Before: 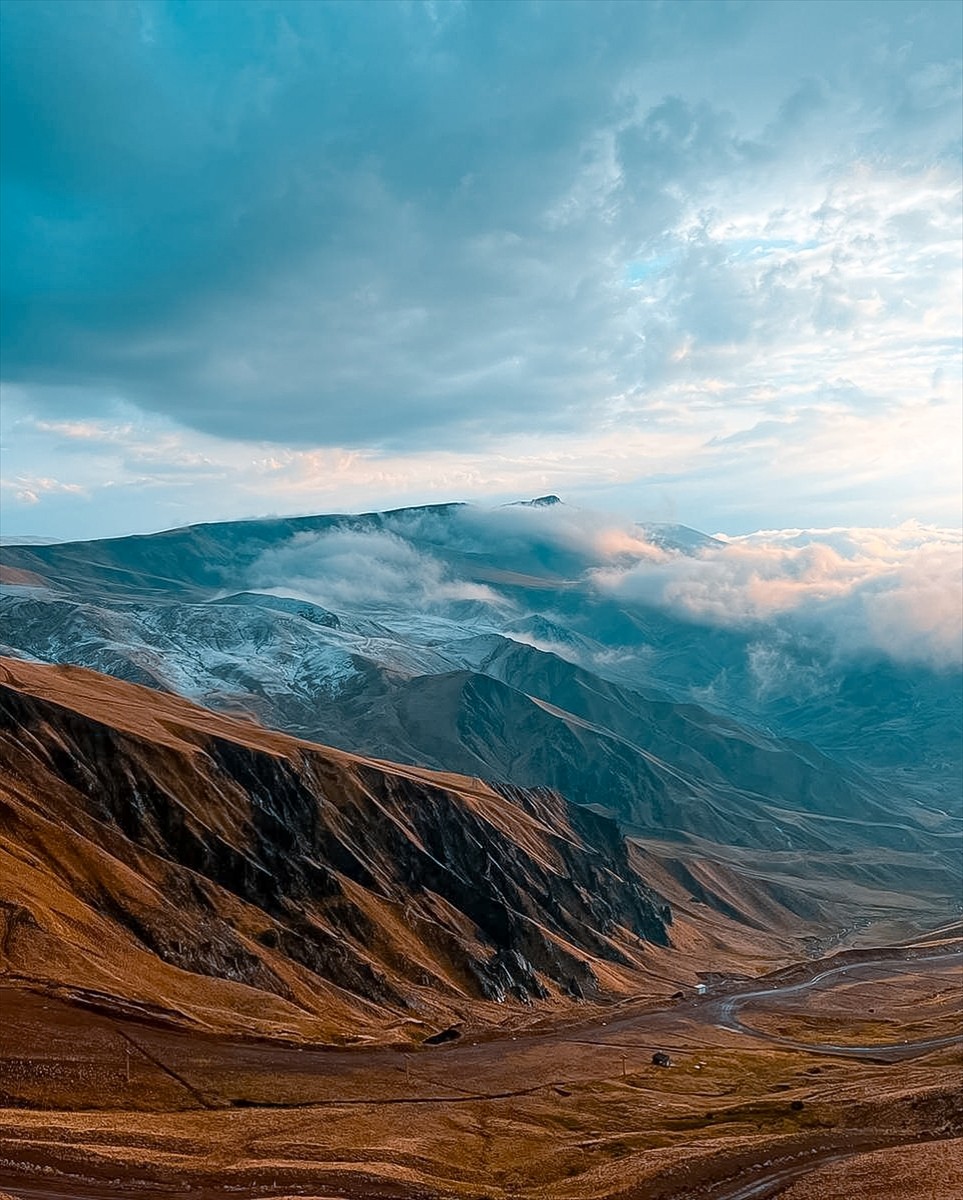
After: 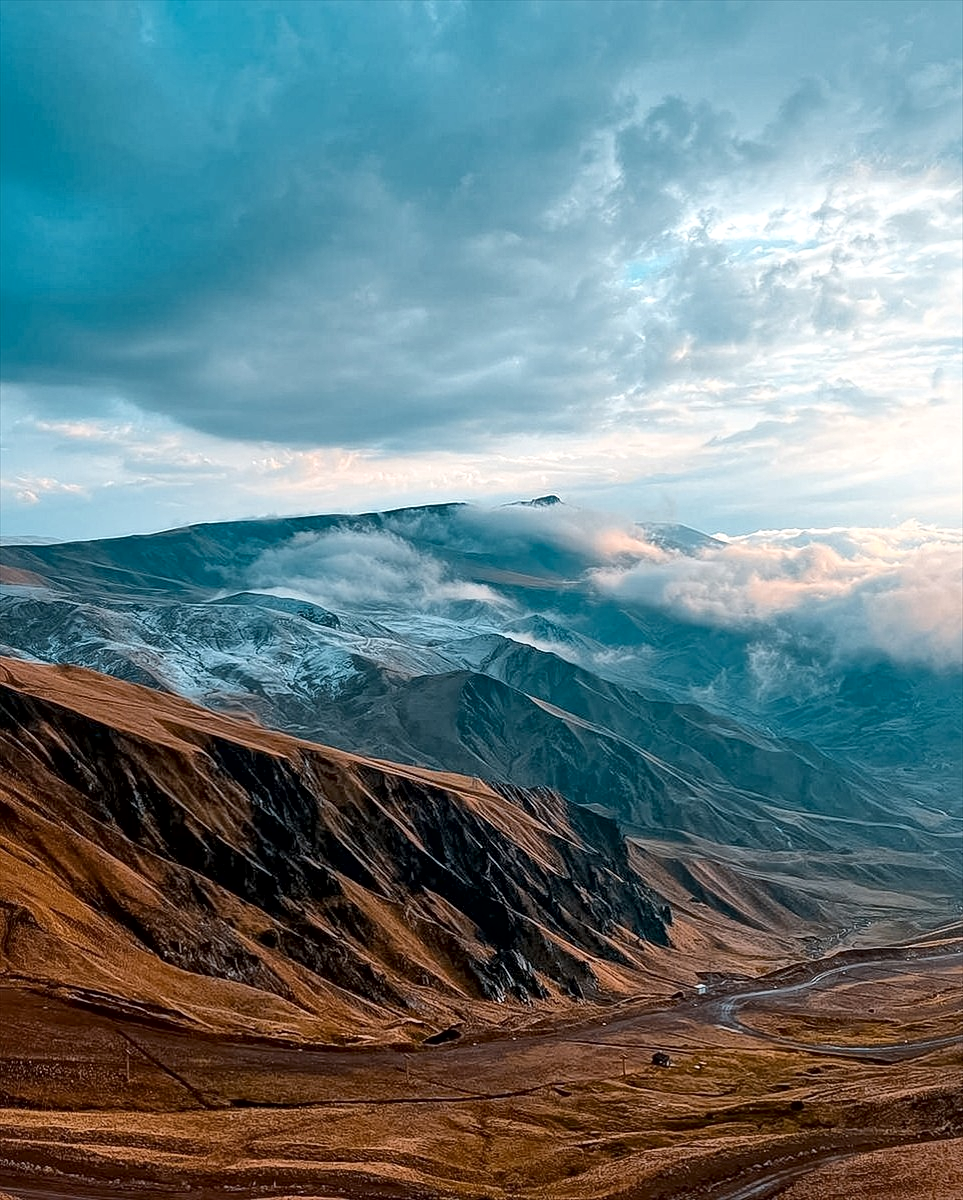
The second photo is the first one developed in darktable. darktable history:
local contrast: mode bilateral grid, contrast 26, coarseness 46, detail 152%, midtone range 0.2
